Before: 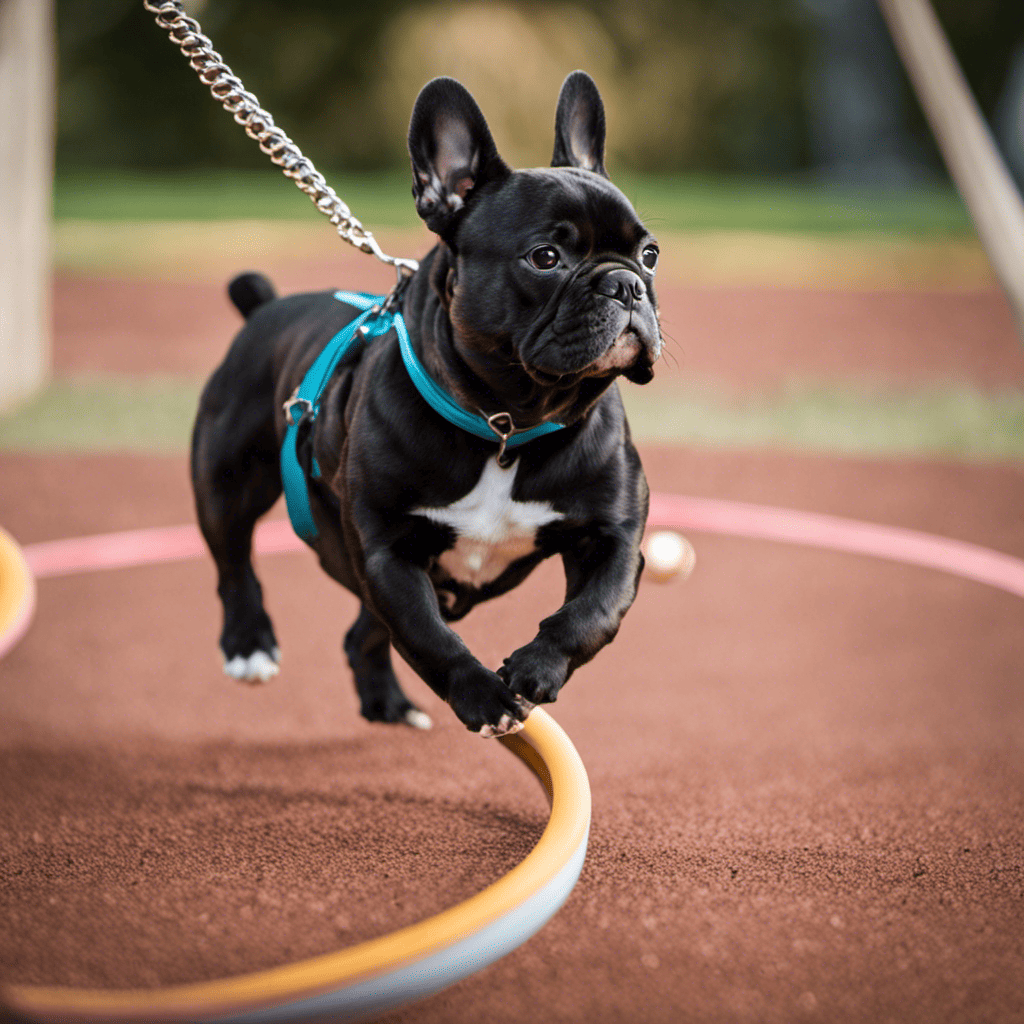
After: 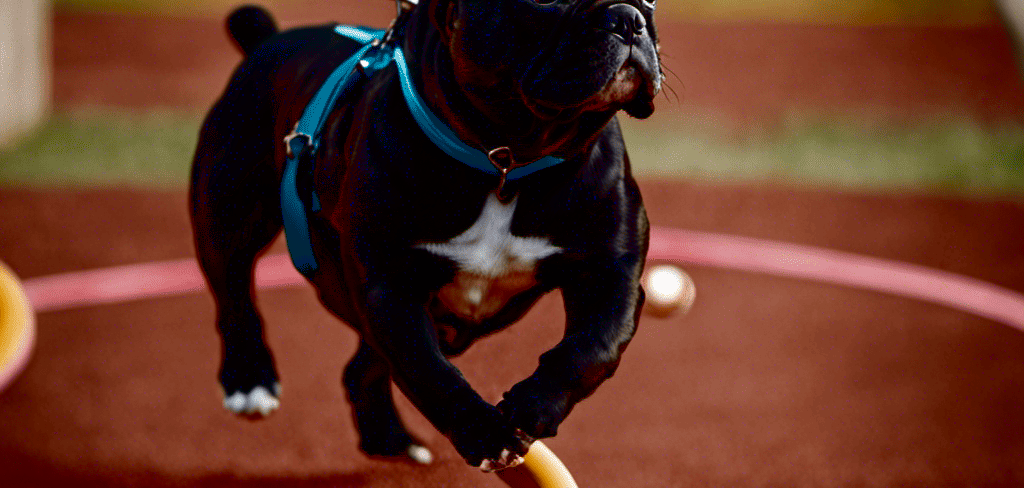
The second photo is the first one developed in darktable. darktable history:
shadows and highlights: shadows -10.21, white point adjustment 1.44, highlights 8.64
contrast brightness saturation: contrast 0.086, brightness -0.584, saturation 0.167
exposure: black level correction 0.058, compensate highlight preservation false
color zones: curves: ch1 [(0, 0.525) (0.143, 0.556) (0.286, 0.52) (0.429, 0.5) (0.571, 0.5) (0.714, 0.5) (0.857, 0.503) (1, 0.525)]
crop and rotate: top 26.053%, bottom 26.258%
